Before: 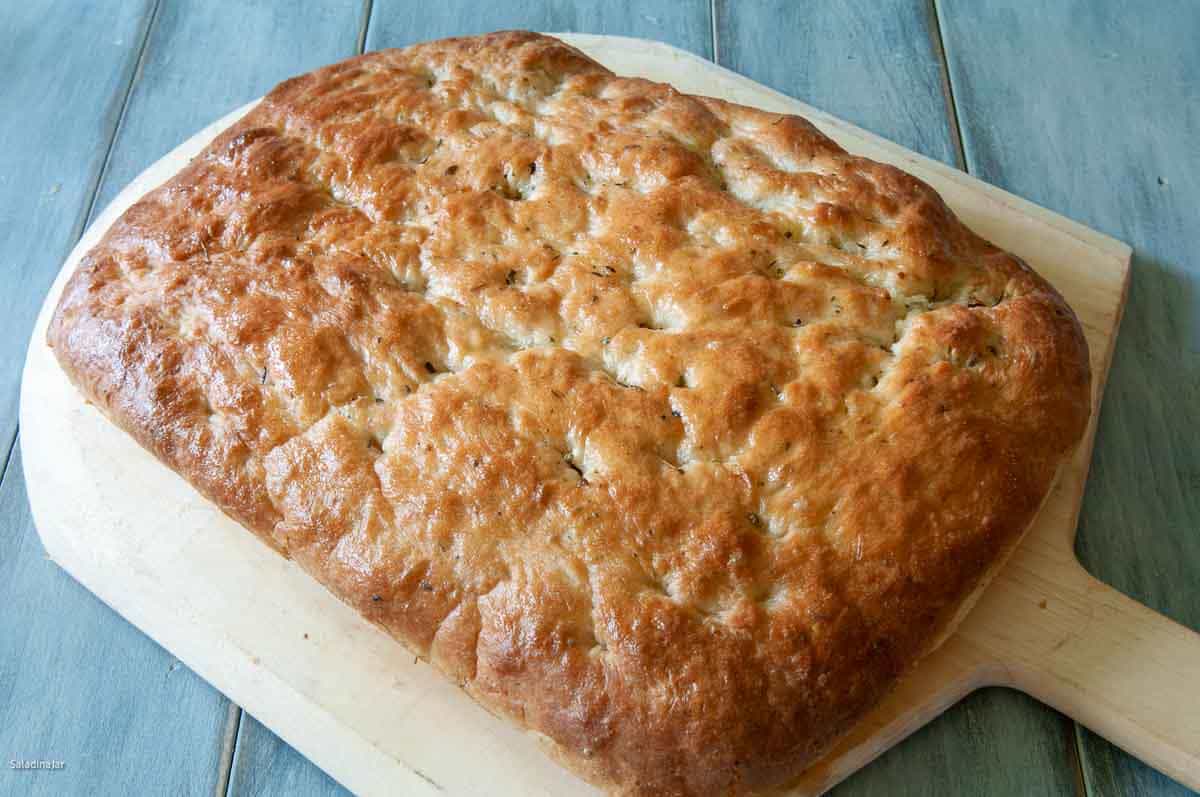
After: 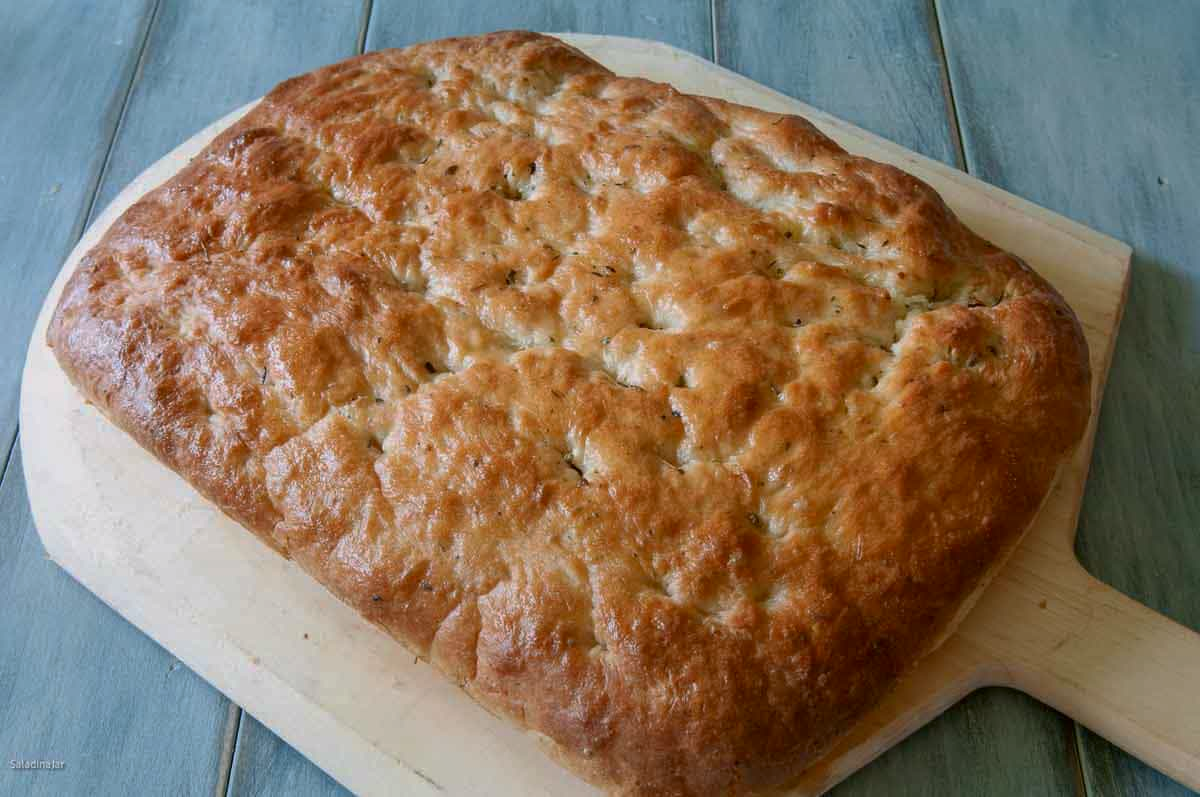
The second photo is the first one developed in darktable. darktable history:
base curve: curves: ch0 [(0, 0) (0.74, 0.67) (1, 1)], preserve colors none
shadows and highlights: radius 121.13, shadows 21.84, white point adjustment -9.68, highlights -13.27, soften with gaussian
color correction: highlights a* 3.09, highlights b* -1.15, shadows a* -0.111, shadows b* 2.27, saturation 0.982
